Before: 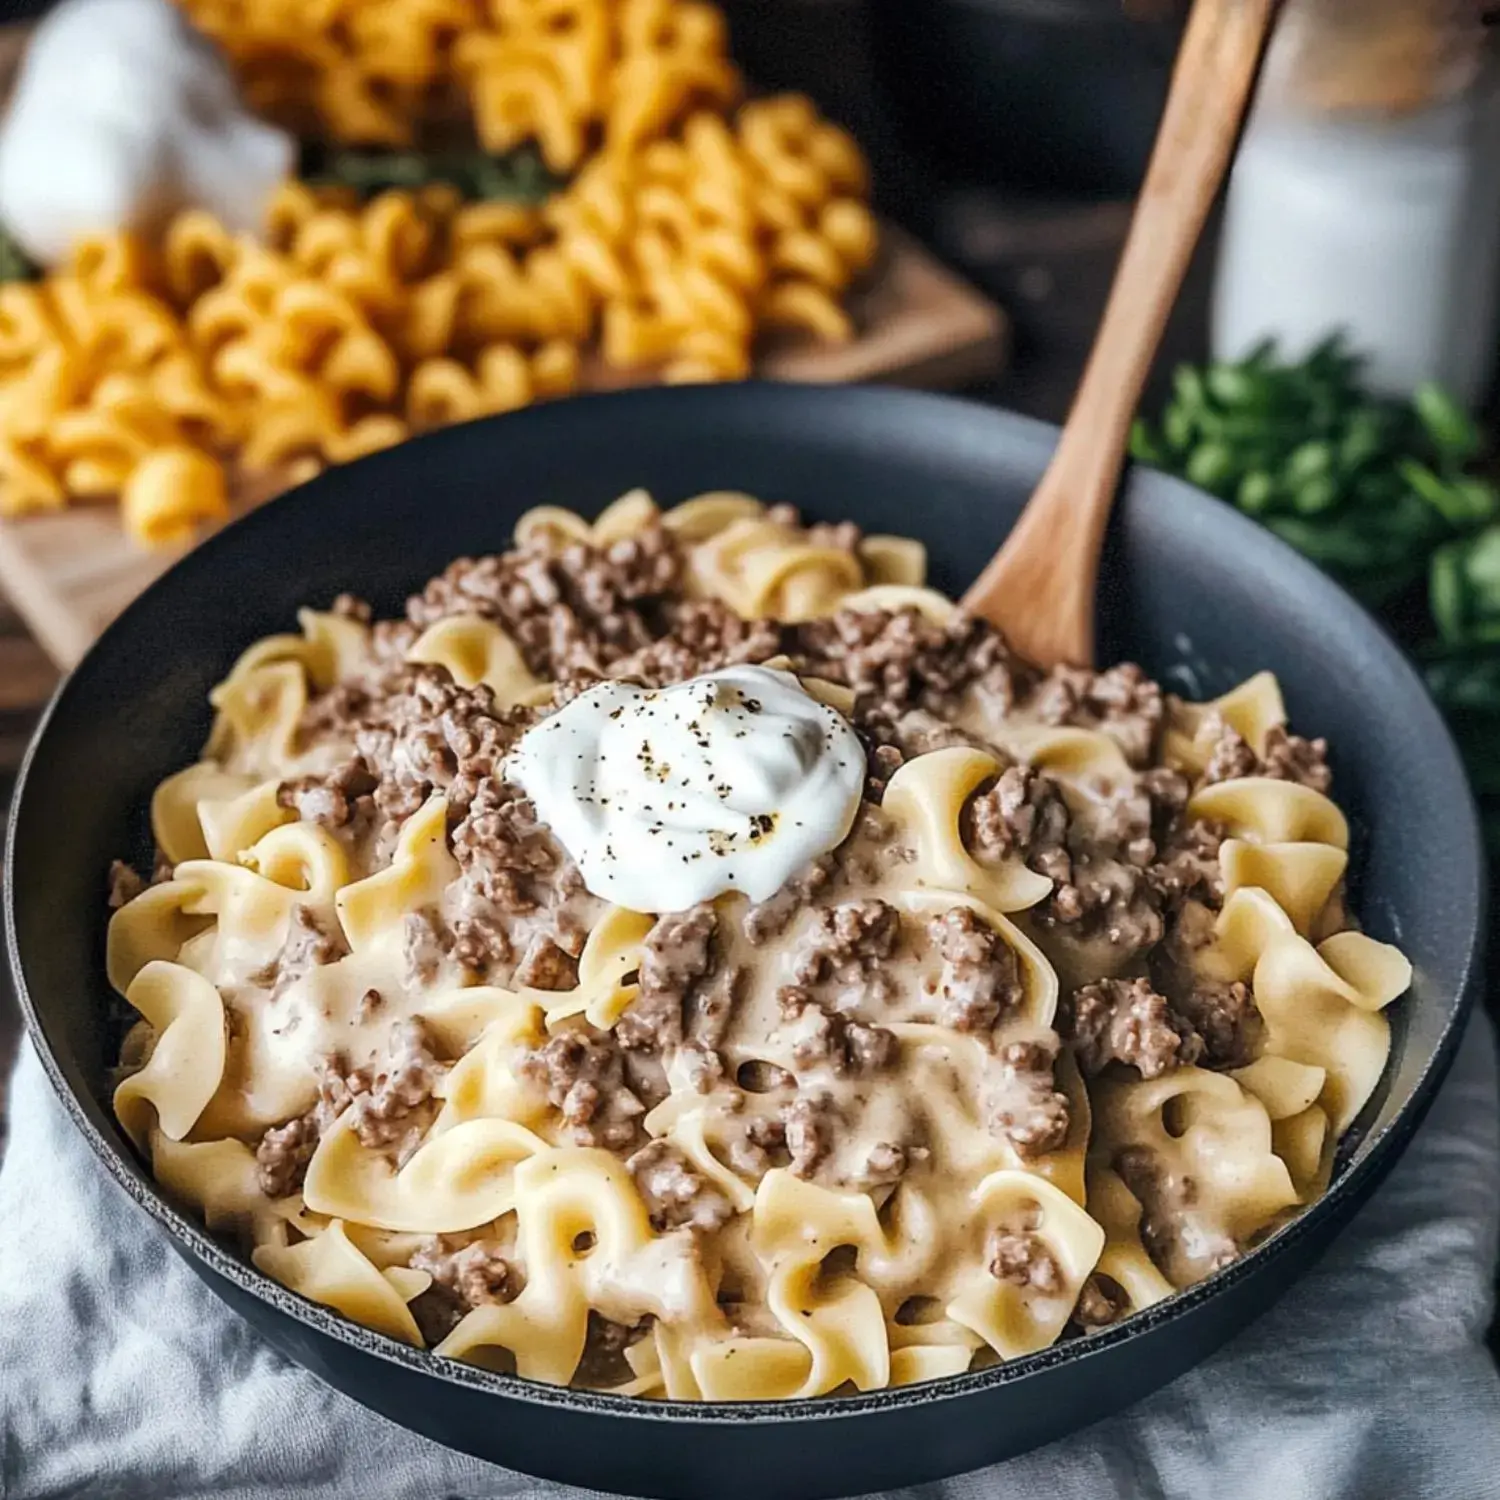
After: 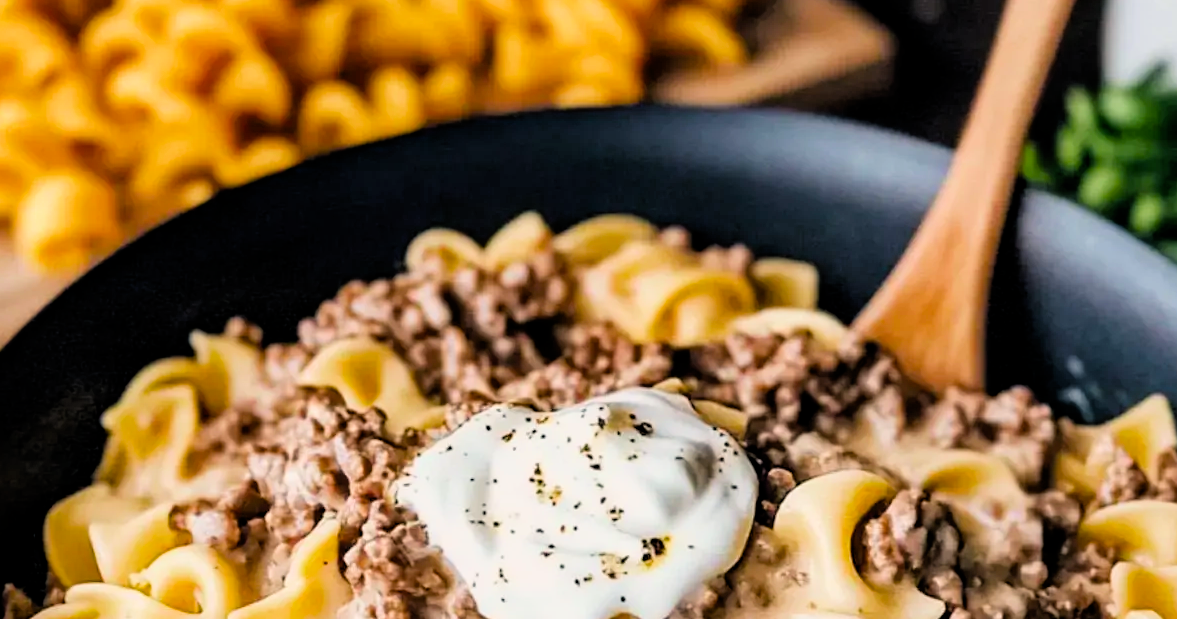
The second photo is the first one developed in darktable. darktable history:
color balance rgb: highlights gain › chroma 1.352%, highlights gain › hue 56.16°, perceptual saturation grading › global saturation 29.505%, global vibrance 20%
crop: left 7.247%, top 18.47%, right 14.281%, bottom 40.224%
tone equalizer: -8 EV -0.439 EV, -7 EV -0.418 EV, -6 EV -0.321 EV, -5 EV -0.205 EV, -3 EV 0.197 EV, -2 EV 0.318 EV, -1 EV 0.401 EV, +0 EV 0.412 EV
filmic rgb: black relative exposure -7.74 EV, white relative exposure 4.4 EV, target black luminance 0%, hardness 3.76, latitude 50.86%, contrast 1.078, highlights saturation mix 9.35%, shadows ↔ highlights balance -0.215%, add noise in highlights 0, color science v3 (2019), use custom middle-gray values true, iterations of high-quality reconstruction 0, contrast in highlights soft
